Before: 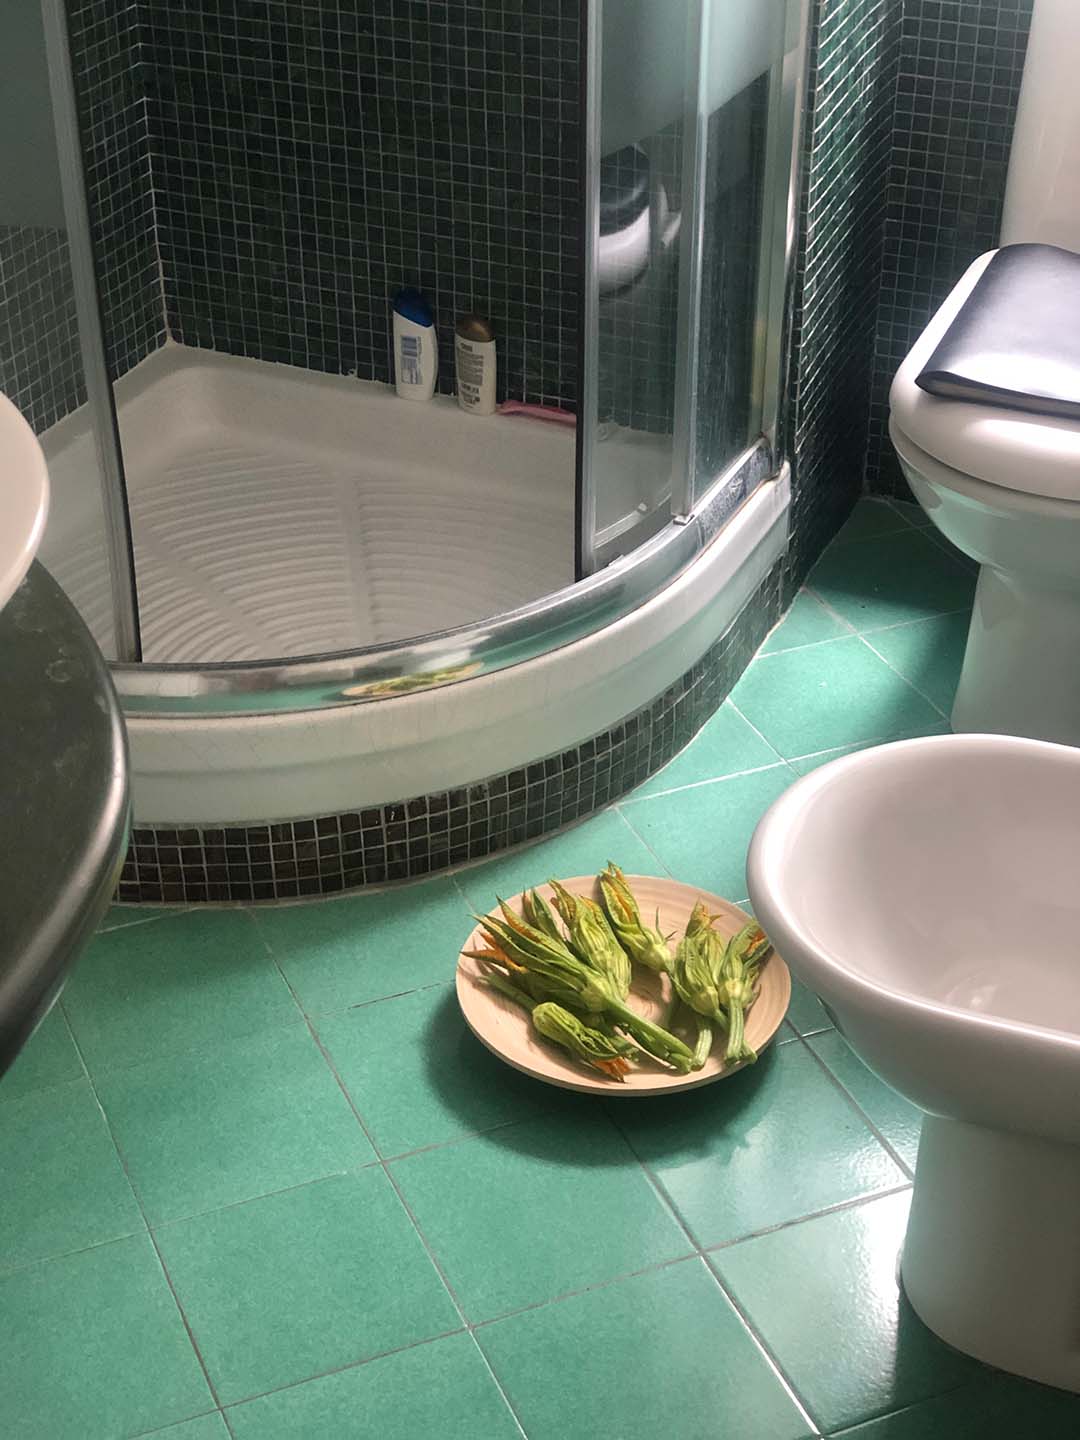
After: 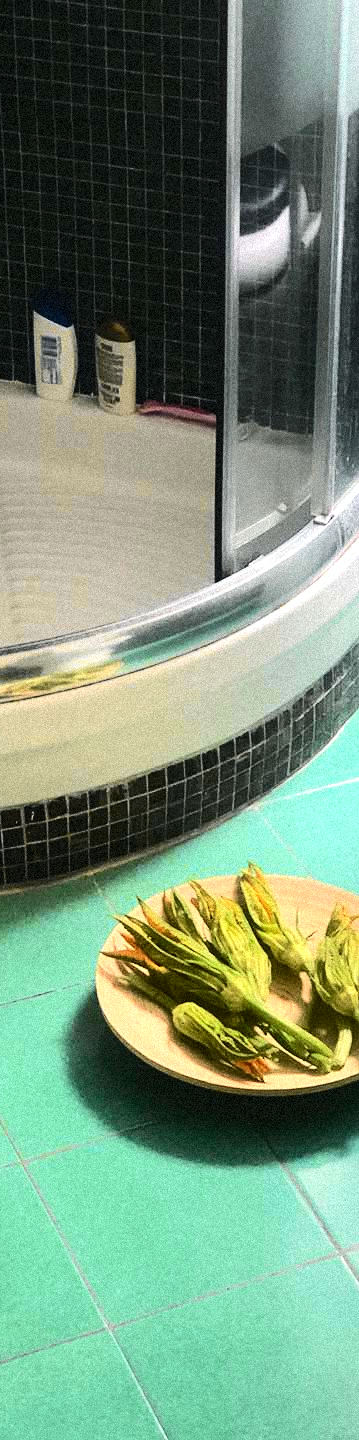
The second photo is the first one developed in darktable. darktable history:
grain: strength 35%, mid-tones bias 0%
tone curve: curves: ch0 [(0, 0.03) (0.113, 0.087) (0.207, 0.184) (0.515, 0.612) (0.712, 0.793) (1, 0.946)]; ch1 [(0, 0) (0.172, 0.123) (0.317, 0.279) (0.414, 0.382) (0.476, 0.479) (0.505, 0.498) (0.534, 0.534) (0.621, 0.65) (0.709, 0.764) (1, 1)]; ch2 [(0, 0) (0.411, 0.424) (0.505, 0.505) (0.521, 0.524) (0.537, 0.57) (0.65, 0.699) (1, 1)], color space Lab, independent channels, preserve colors none
crop: left 33.36%, right 33.36%
tone equalizer: -8 EV -0.75 EV, -7 EV -0.7 EV, -6 EV -0.6 EV, -5 EV -0.4 EV, -3 EV 0.4 EV, -2 EV 0.6 EV, -1 EV 0.7 EV, +0 EV 0.75 EV, edges refinement/feathering 500, mask exposure compensation -1.57 EV, preserve details no
